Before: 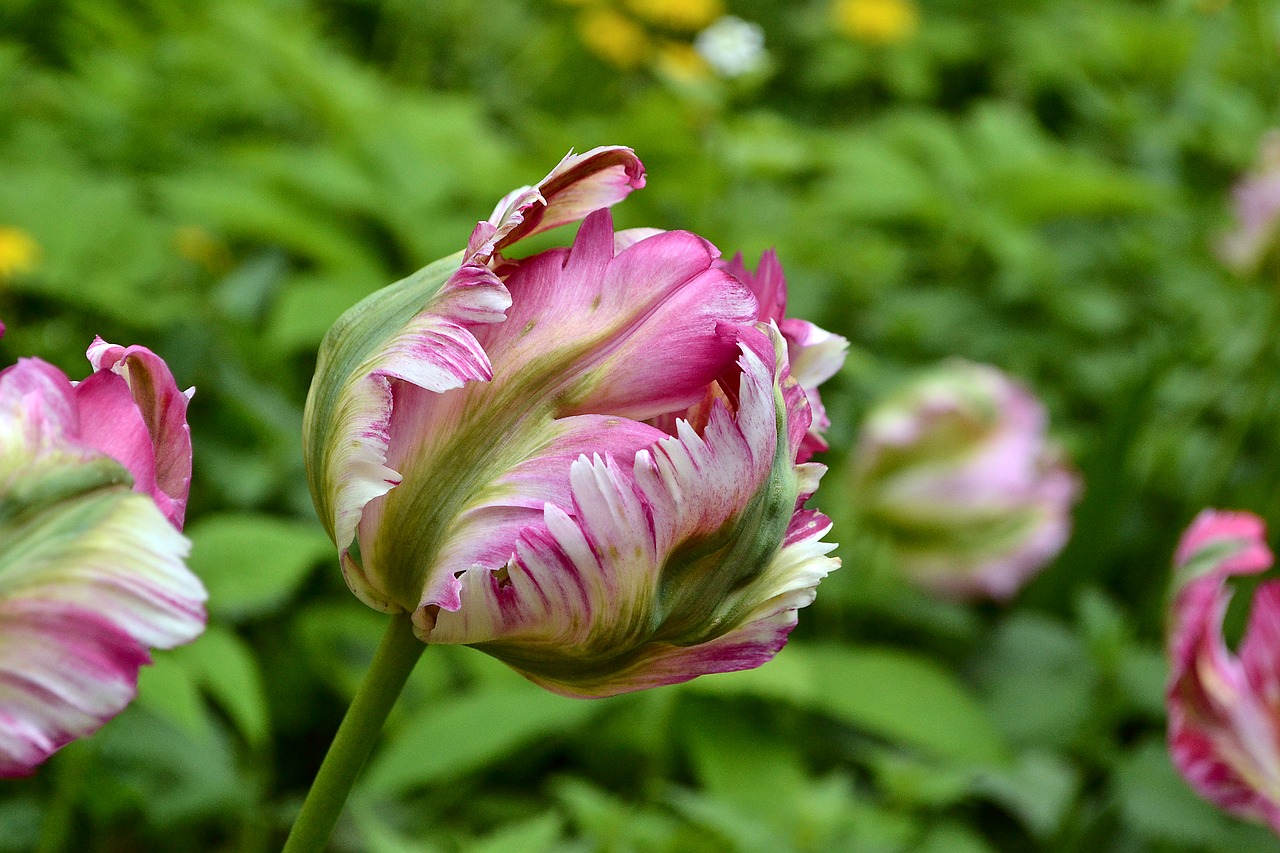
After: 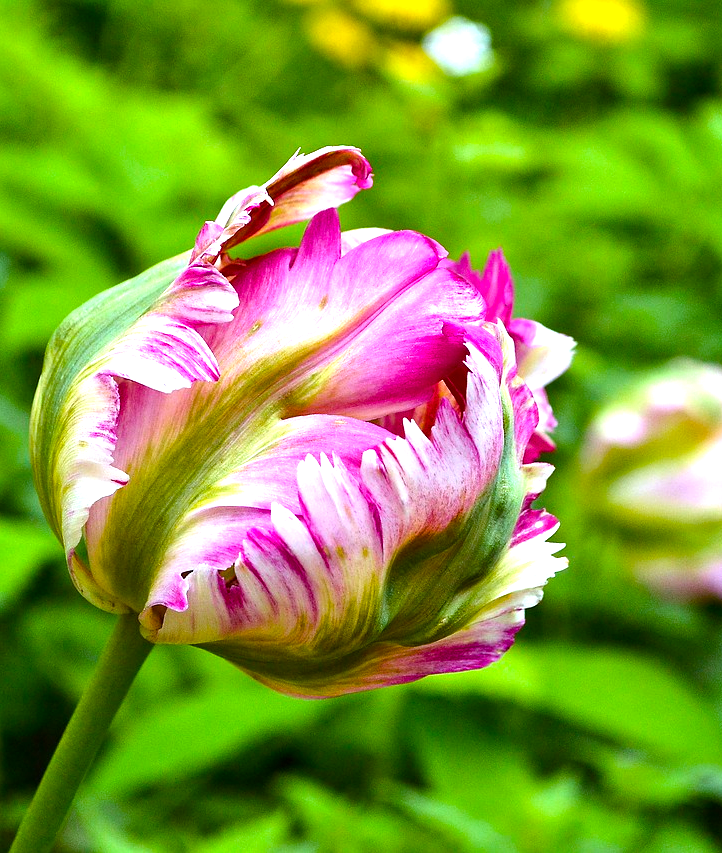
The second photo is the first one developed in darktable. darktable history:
crop: left 21.334%, right 22.188%
color balance rgb: perceptual saturation grading › global saturation 29.534%, perceptual brilliance grading › global brilliance 30.306%, global vibrance 24.73%
color calibration: gray › normalize channels true, illuminant as shot in camera, x 0.358, y 0.373, temperature 4628.91 K, gamut compression 0.007
